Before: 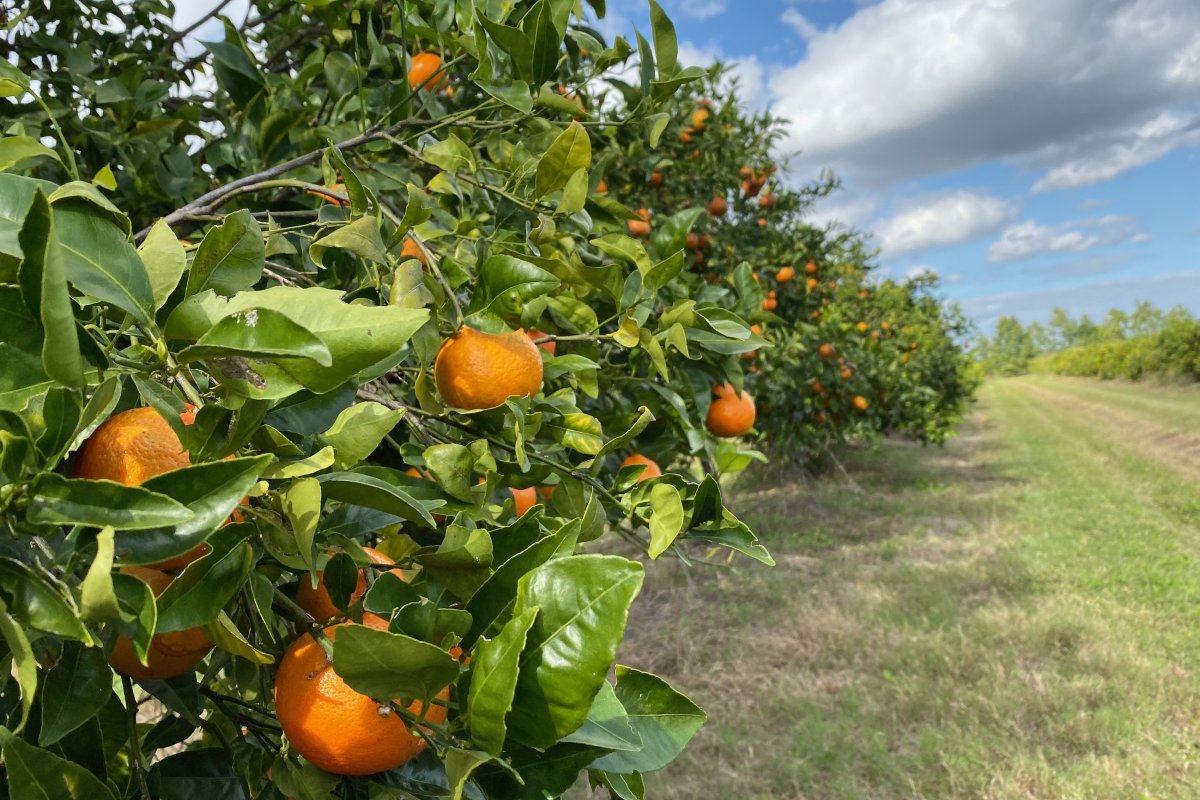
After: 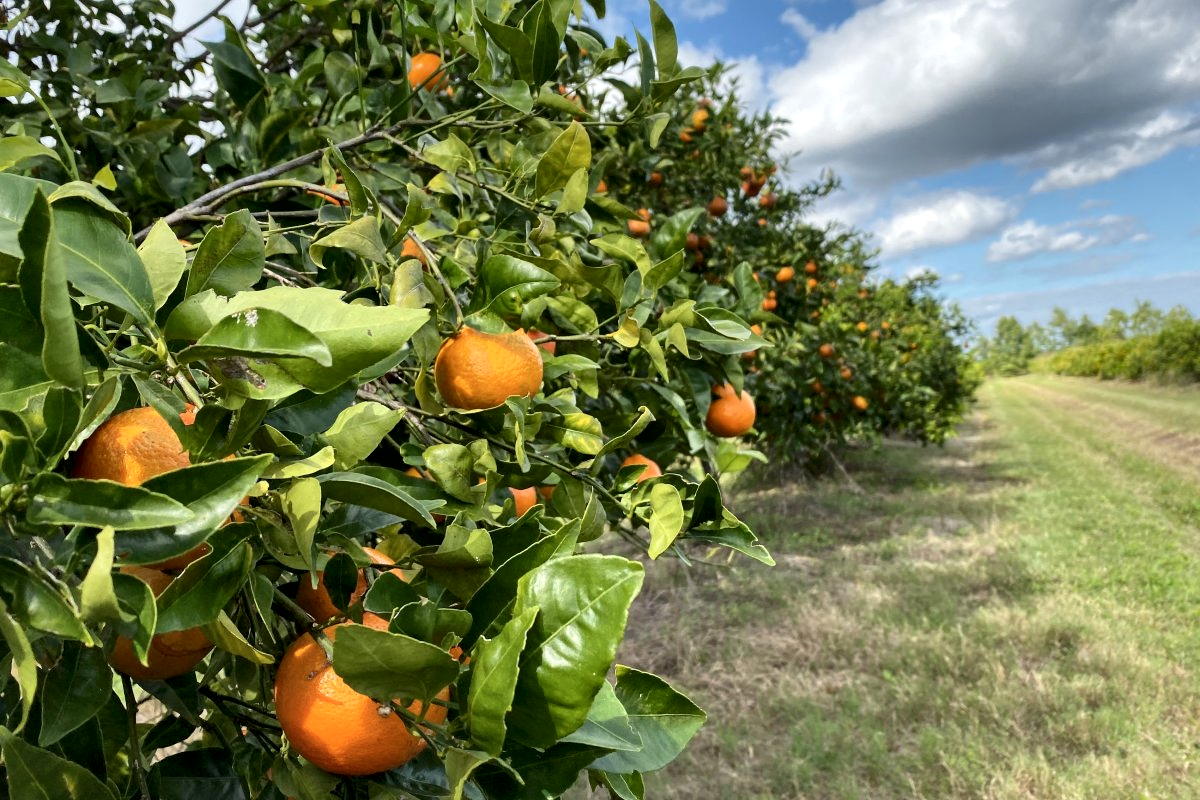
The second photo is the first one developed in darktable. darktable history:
local contrast: mode bilateral grid, contrast 100, coarseness 99, detail 165%, midtone range 0.2
